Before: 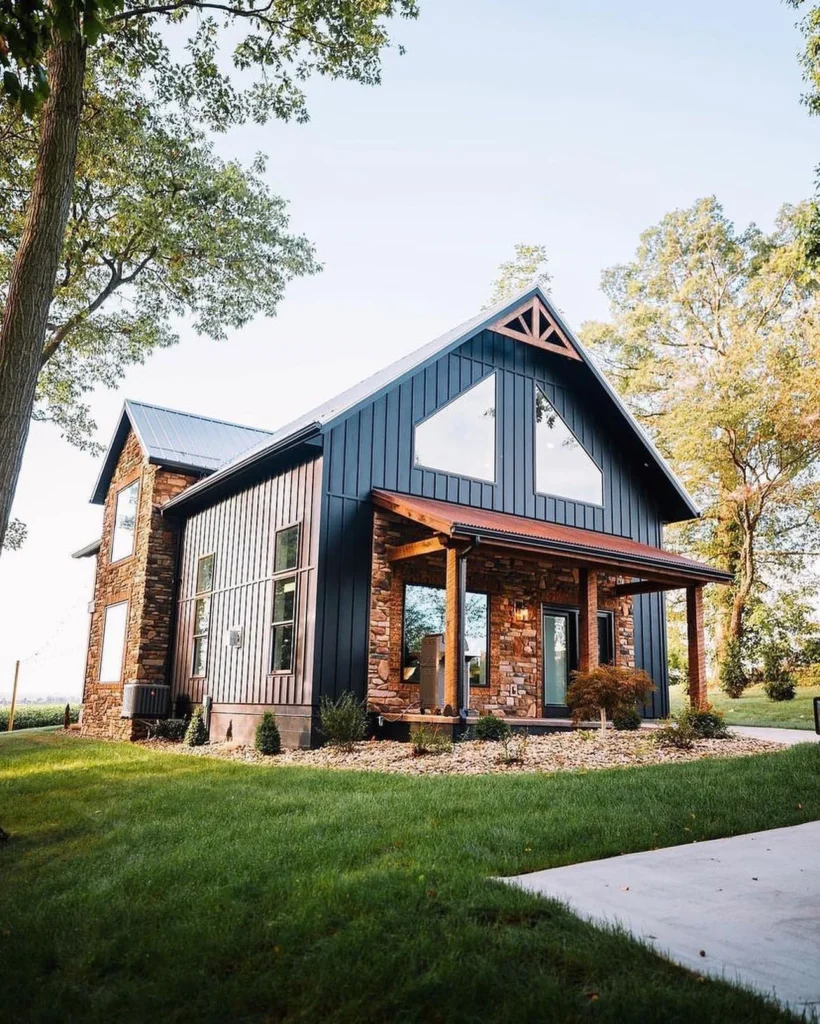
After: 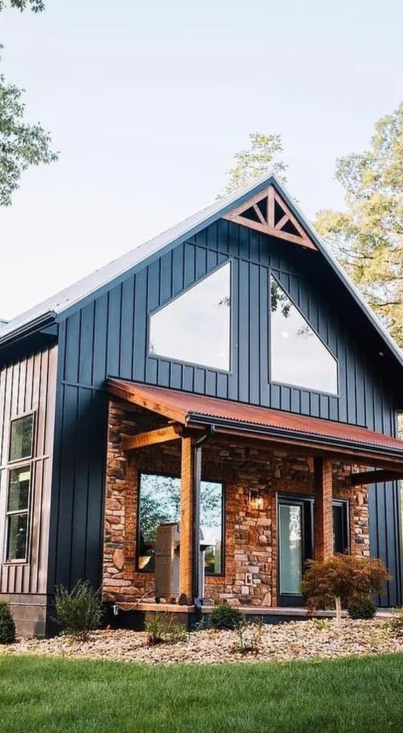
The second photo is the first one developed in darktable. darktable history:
crop: left 32.324%, top 10.921%, right 18.449%, bottom 17.494%
